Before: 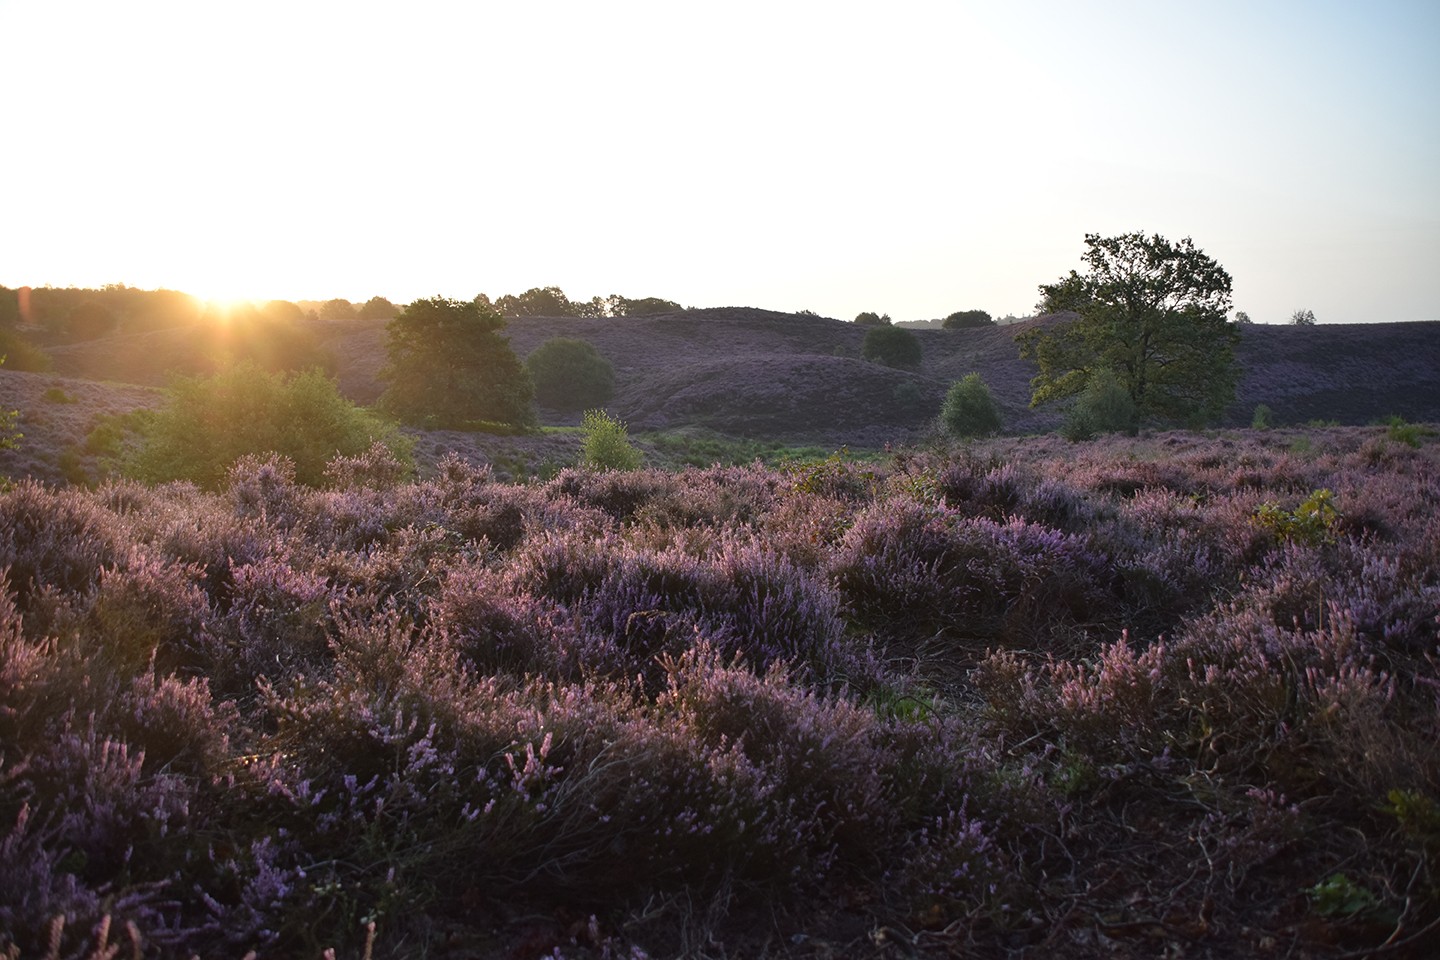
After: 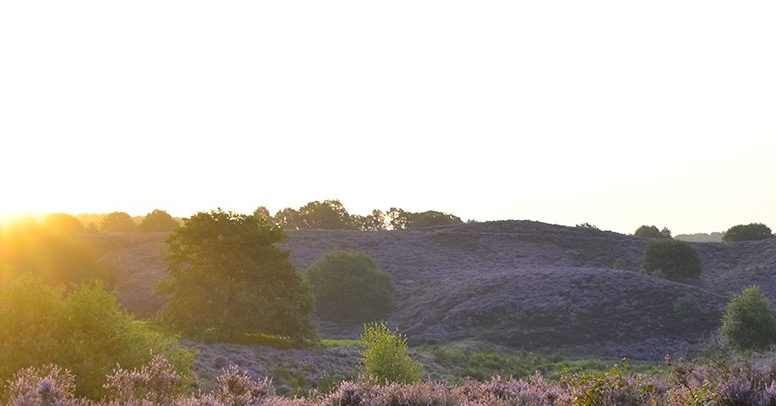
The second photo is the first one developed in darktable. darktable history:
contrast brightness saturation: brightness 0.09, saturation 0.19
crop: left 15.306%, top 9.065%, right 30.789%, bottom 48.638%
color contrast: green-magenta contrast 0.85, blue-yellow contrast 1.25, unbound 0
